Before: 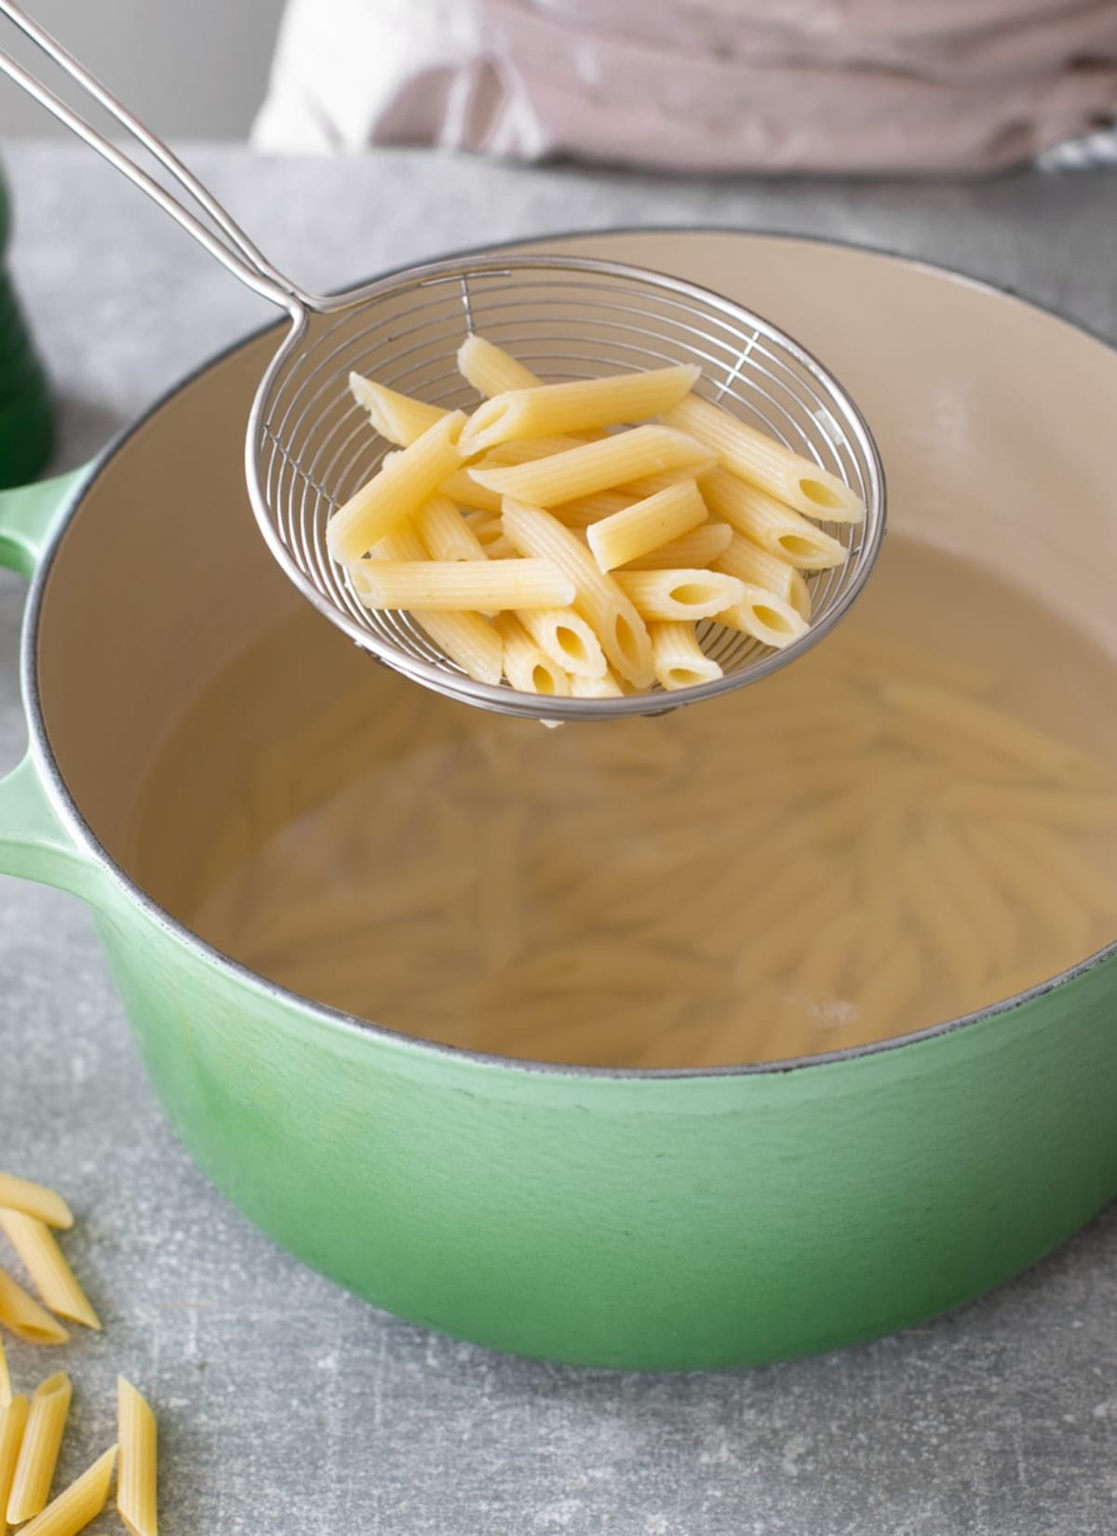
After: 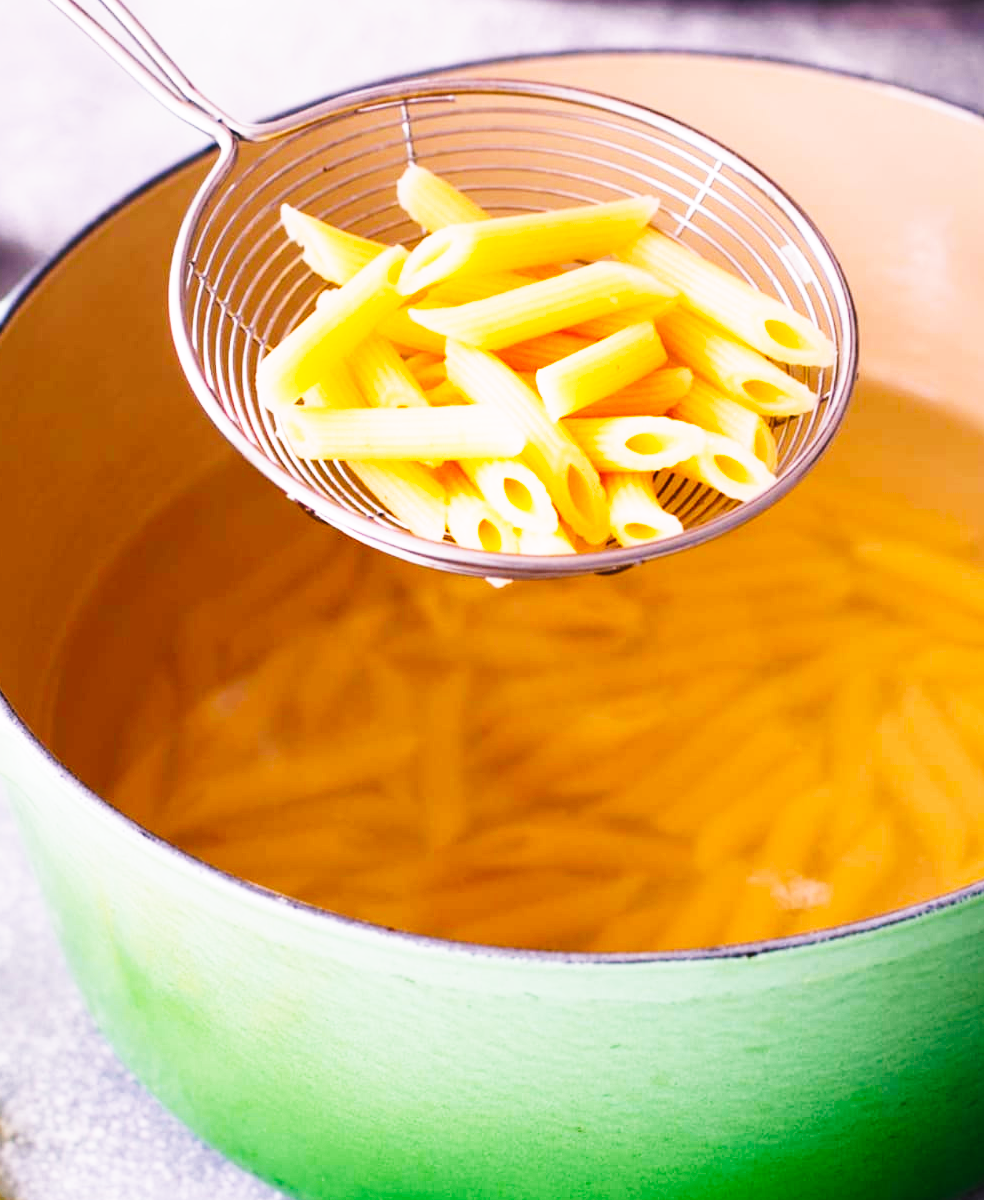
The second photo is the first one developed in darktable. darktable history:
crop: left 7.856%, top 11.836%, right 10.12%, bottom 15.387%
white balance: red 1.004, blue 1.096
tone curve: curves: ch0 [(0, 0) (0.003, 0.005) (0.011, 0.008) (0.025, 0.01) (0.044, 0.014) (0.069, 0.017) (0.1, 0.022) (0.136, 0.028) (0.177, 0.037) (0.224, 0.049) (0.277, 0.091) (0.335, 0.168) (0.399, 0.292) (0.468, 0.463) (0.543, 0.637) (0.623, 0.792) (0.709, 0.903) (0.801, 0.963) (0.898, 0.985) (1, 1)], preserve colors none
color balance rgb: shadows lift › chroma 2%, shadows lift › hue 247.2°, power › chroma 0.3%, power › hue 25.2°, highlights gain › chroma 3%, highlights gain › hue 60°, global offset › luminance 0.75%, perceptual saturation grading › global saturation 20%, perceptual saturation grading › highlights -20%, perceptual saturation grading › shadows 30%, global vibrance 20%
